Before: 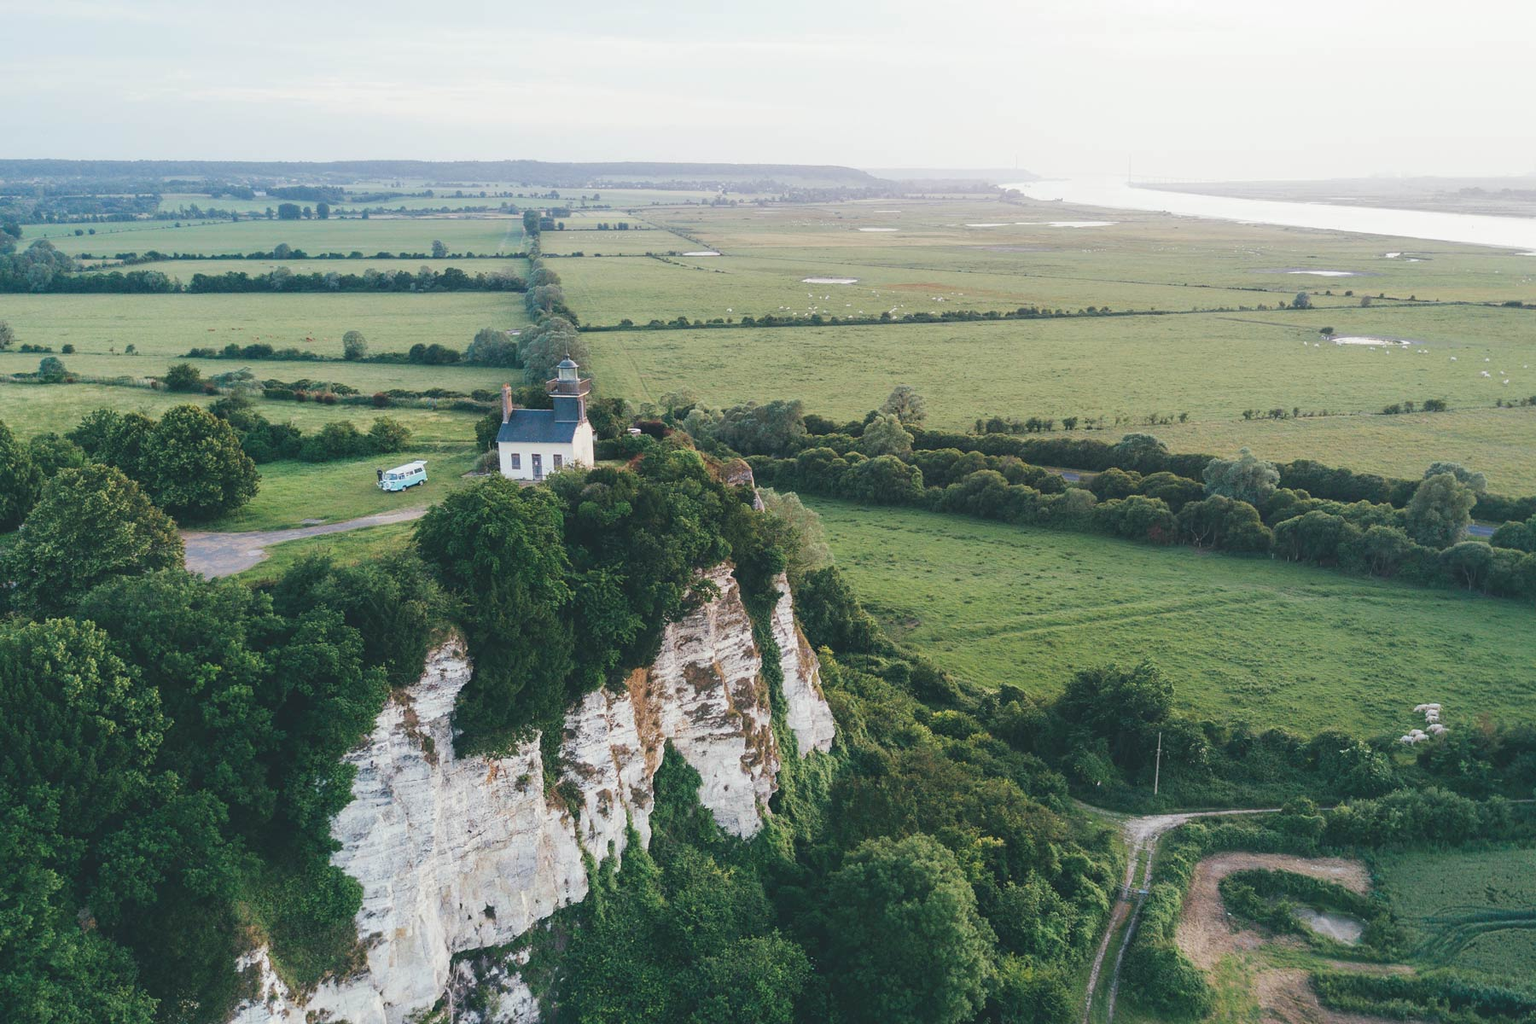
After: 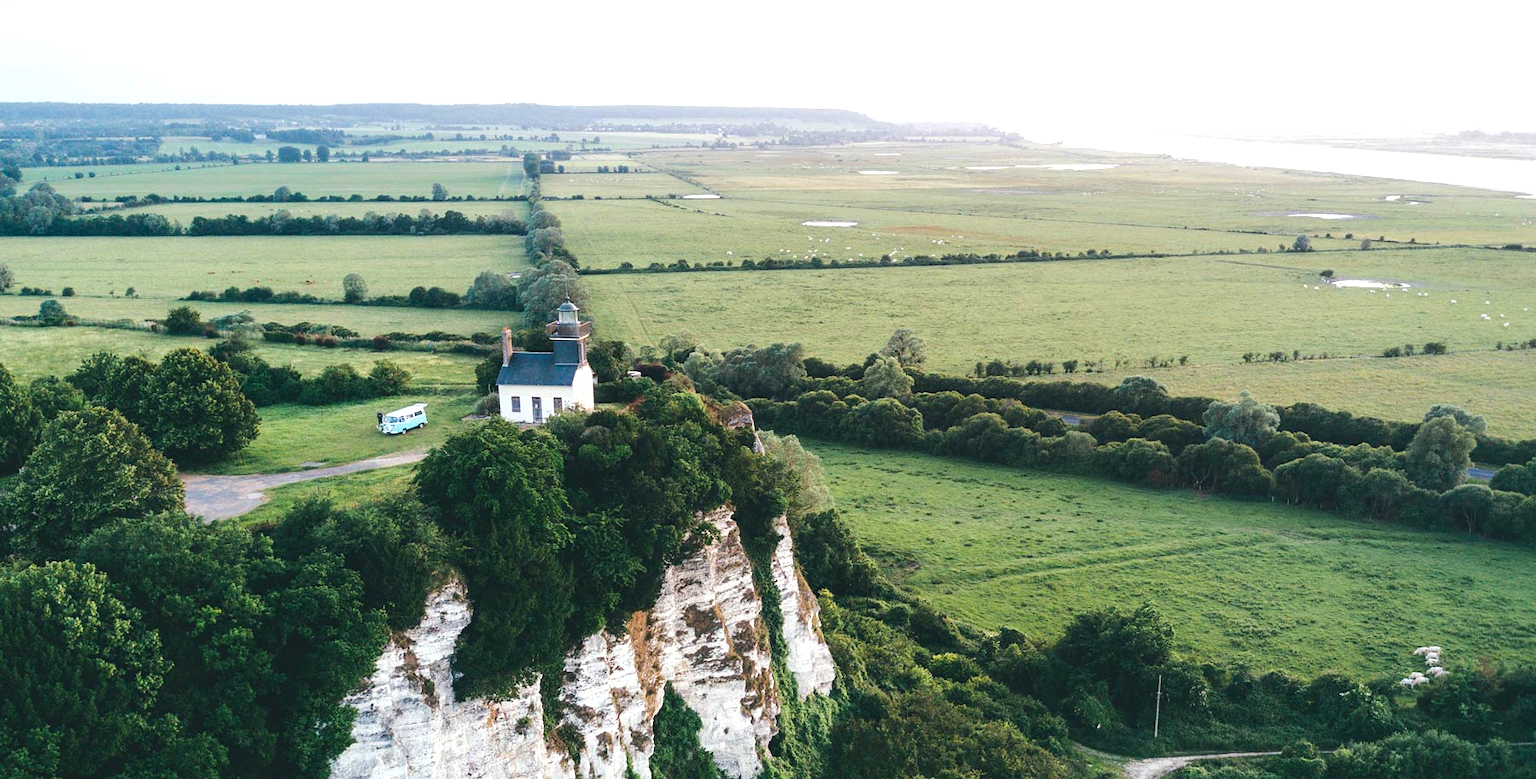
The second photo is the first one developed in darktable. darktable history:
crop: top 5.633%, bottom 18.146%
color balance rgb: shadows lift › hue 85.83°, power › hue 71.89°, linear chroma grading › global chroma 14.547%, perceptual saturation grading › global saturation 0.81%, perceptual saturation grading › highlights -19.724%, perceptual saturation grading › shadows 19.177%, perceptual brilliance grading › highlights 17.654%, perceptual brilliance grading › mid-tones 30.667%, perceptual brilliance grading › shadows -31.742%
